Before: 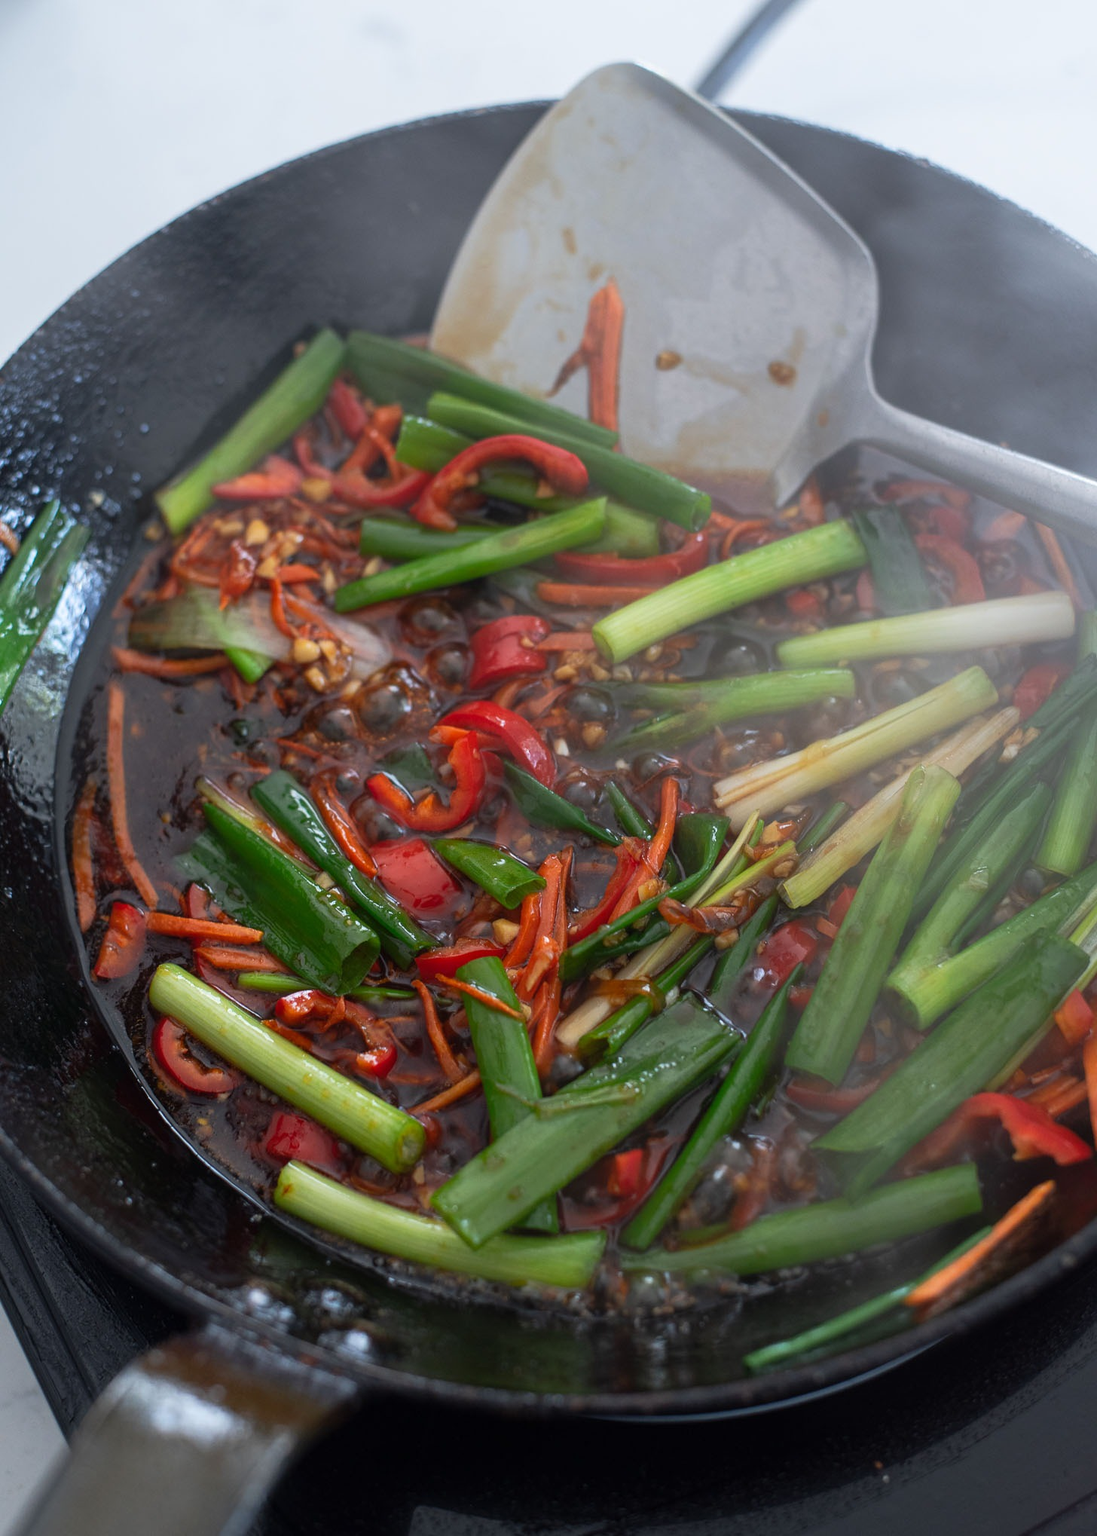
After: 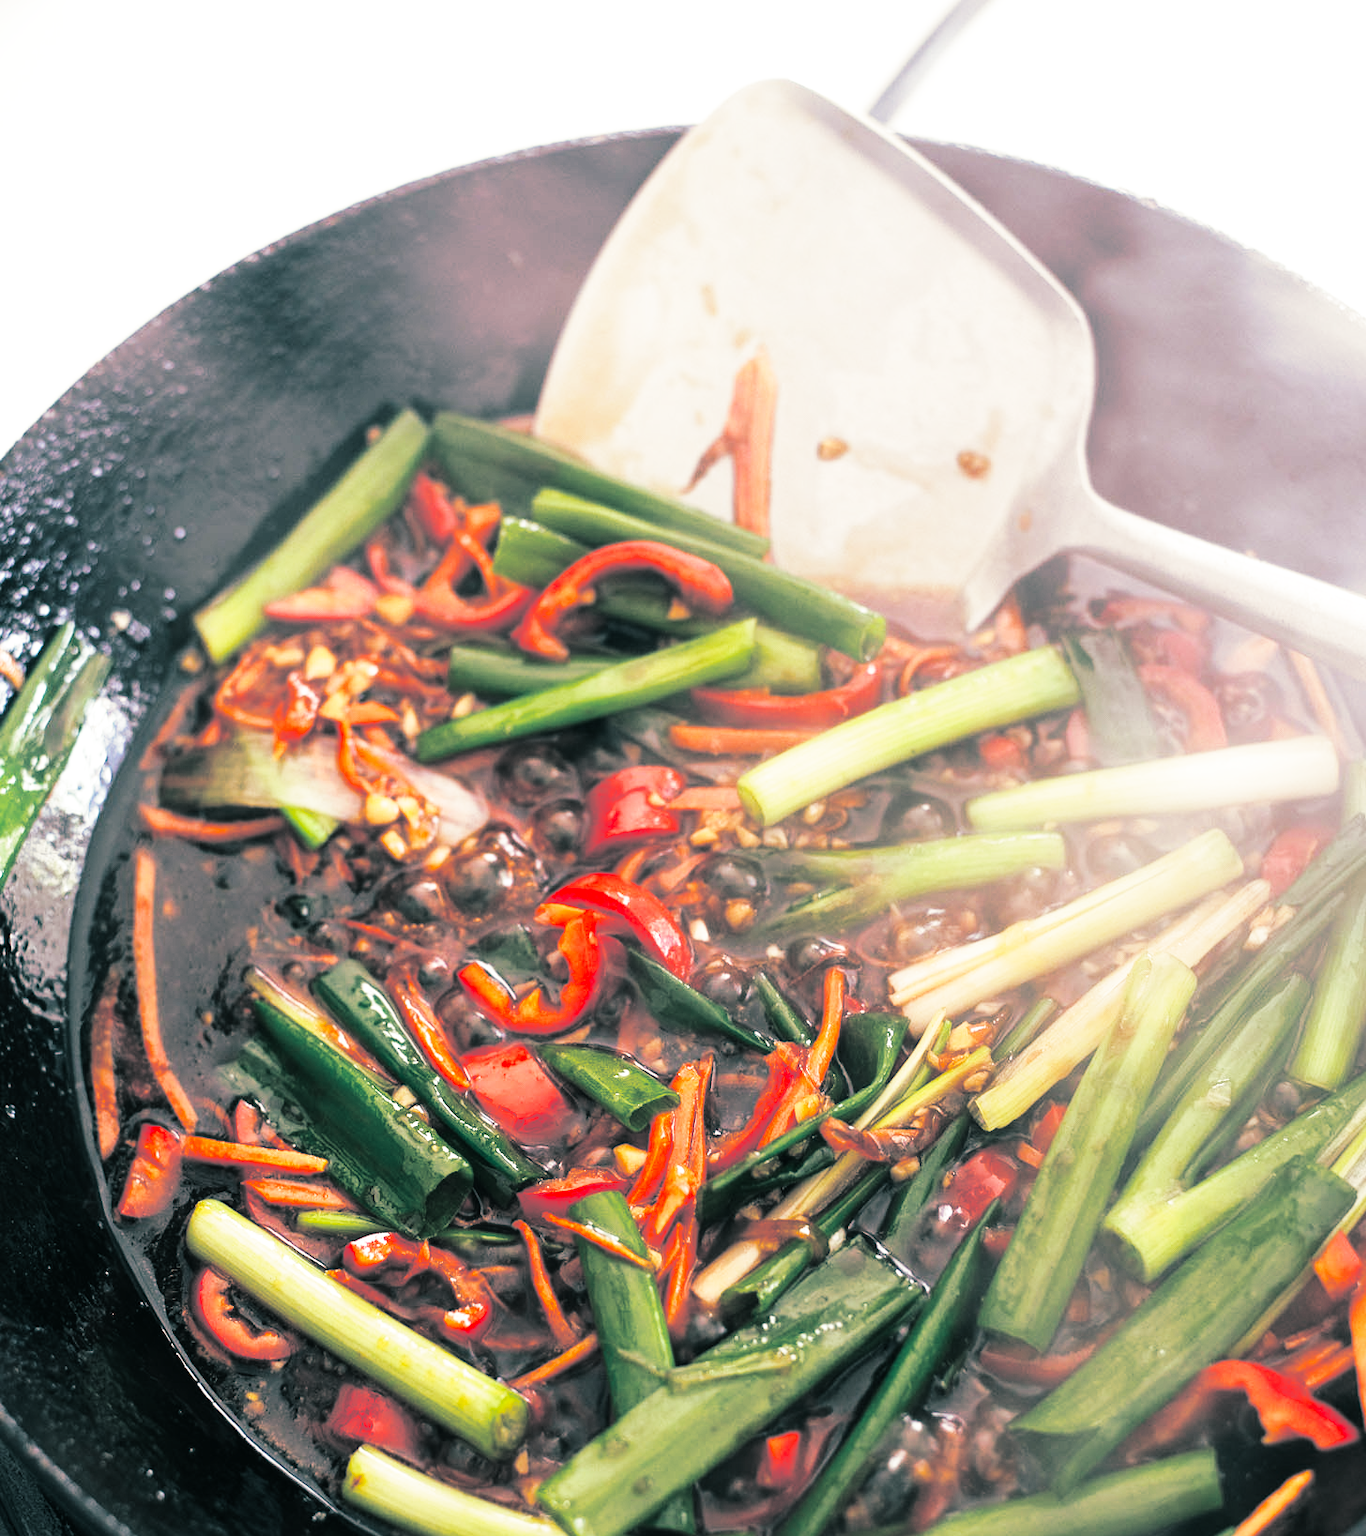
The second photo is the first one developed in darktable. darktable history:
white balance: red 1.029, blue 0.92
base curve: curves: ch0 [(0, 0.003) (0.001, 0.002) (0.006, 0.004) (0.02, 0.022) (0.048, 0.086) (0.094, 0.234) (0.162, 0.431) (0.258, 0.629) (0.385, 0.8) (0.548, 0.918) (0.751, 0.988) (1, 1)], preserve colors none
split-toning: shadows › hue 186.43°, highlights › hue 49.29°, compress 30.29%
tone equalizer: -8 EV -0.417 EV, -7 EV -0.389 EV, -6 EV -0.333 EV, -5 EV -0.222 EV, -3 EV 0.222 EV, -2 EV 0.333 EV, -1 EV 0.389 EV, +0 EV 0.417 EV, edges refinement/feathering 500, mask exposure compensation -1.57 EV, preserve details no
color balance rgb: on, module defaults
rgb levels: mode RGB, independent channels, levels [[0, 0.474, 1], [0, 0.5, 1], [0, 0.5, 1]]
crop: bottom 19.644%
